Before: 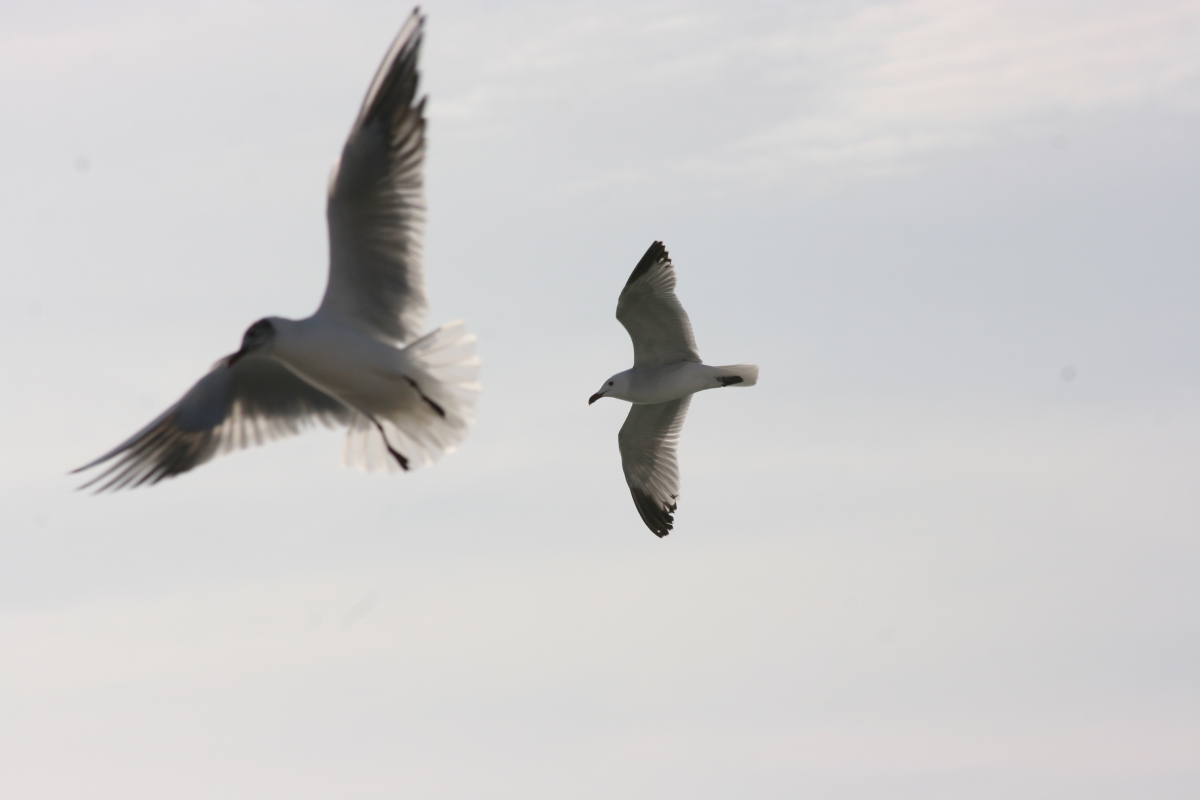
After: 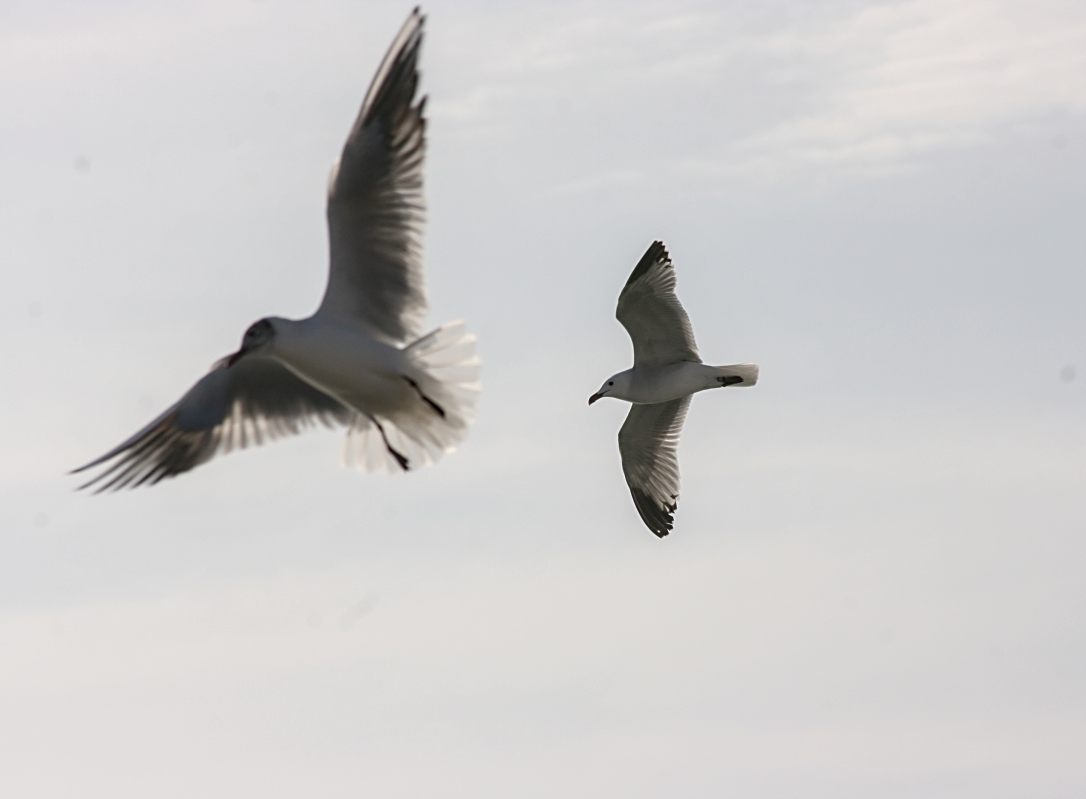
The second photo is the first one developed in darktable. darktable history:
sharpen: on, module defaults
crop: right 9.492%, bottom 0.02%
local contrast: detail 130%
